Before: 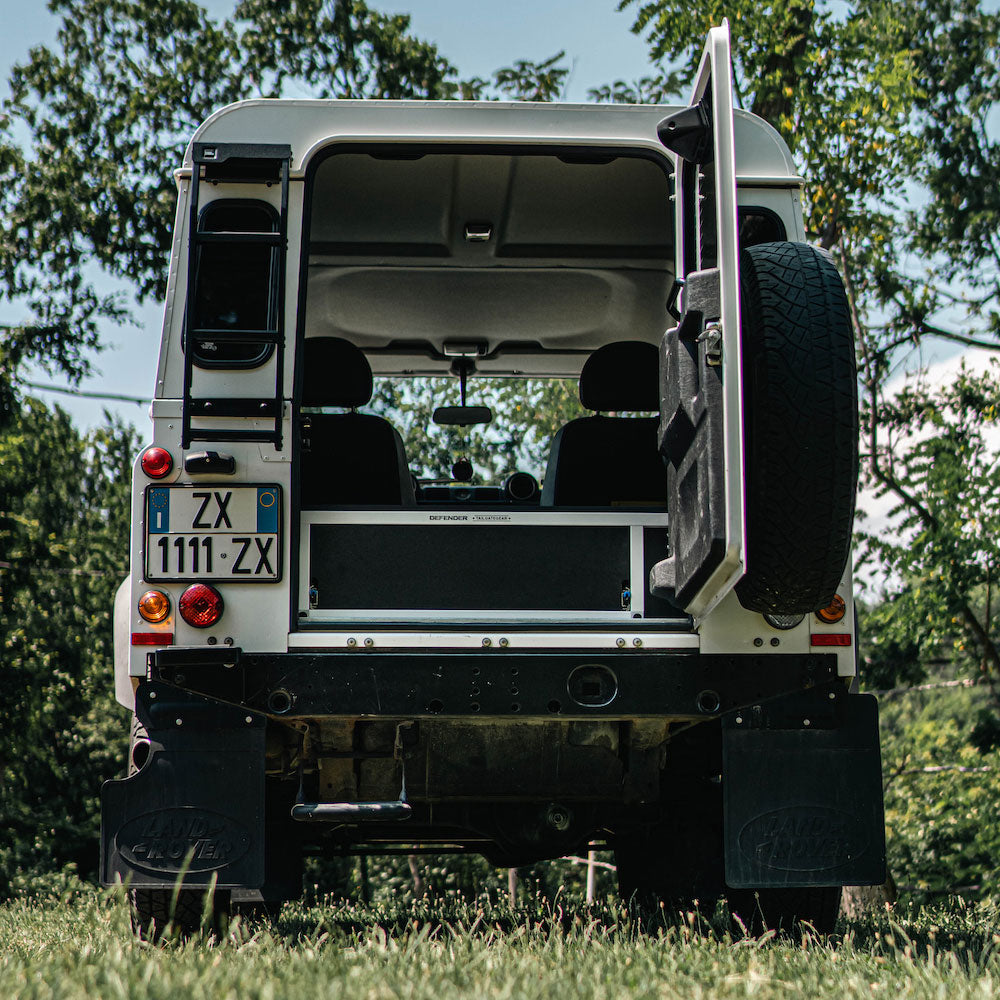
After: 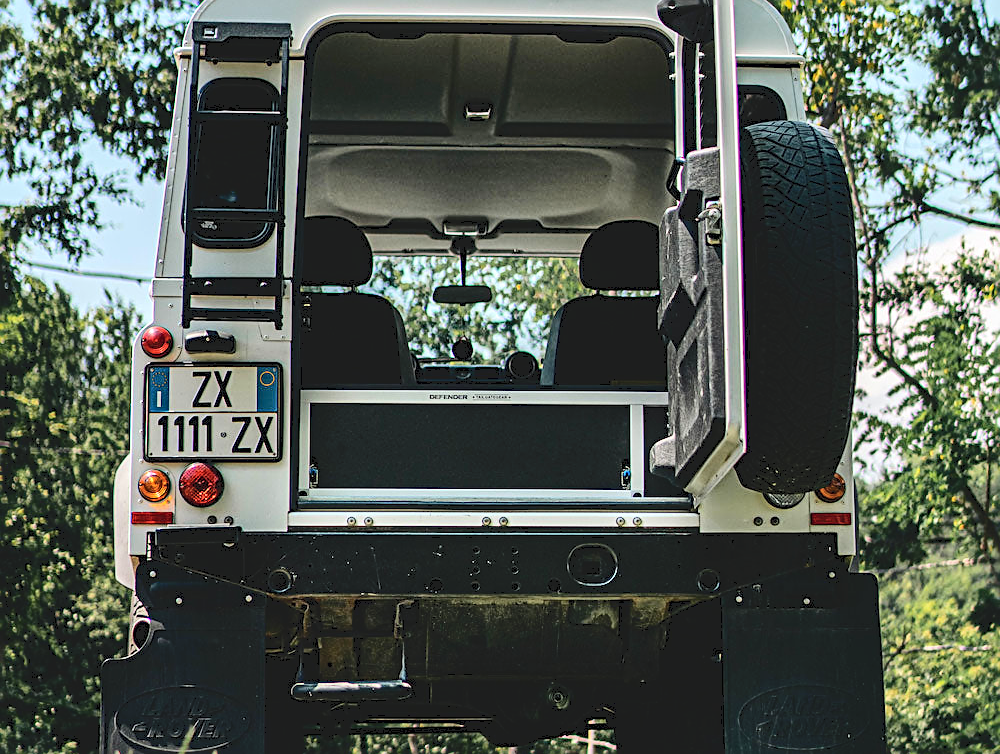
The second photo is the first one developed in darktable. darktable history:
crop and rotate: top 12.151%, bottom 12.367%
tone curve: curves: ch0 [(0, 0) (0.003, 0.112) (0.011, 0.115) (0.025, 0.111) (0.044, 0.114) (0.069, 0.126) (0.1, 0.144) (0.136, 0.164) (0.177, 0.196) (0.224, 0.249) (0.277, 0.316) (0.335, 0.401) (0.399, 0.487) (0.468, 0.571) (0.543, 0.647) (0.623, 0.728) (0.709, 0.795) (0.801, 0.866) (0.898, 0.933) (1, 1)], color space Lab, independent channels, preserve colors none
color zones: curves: ch0 [(0.068, 0.464) (0.25, 0.5) (0.48, 0.508) (0.75, 0.536) (0.886, 0.476) (0.967, 0.456)]; ch1 [(0.066, 0.456) (0.25, 0.5) (0.616, 0.508) (0.746, 0.56) (0.934, 0.444)]
contrast brightness saturation: brightness 0.093, saturation 0.195
sharpen: amount 0.597
